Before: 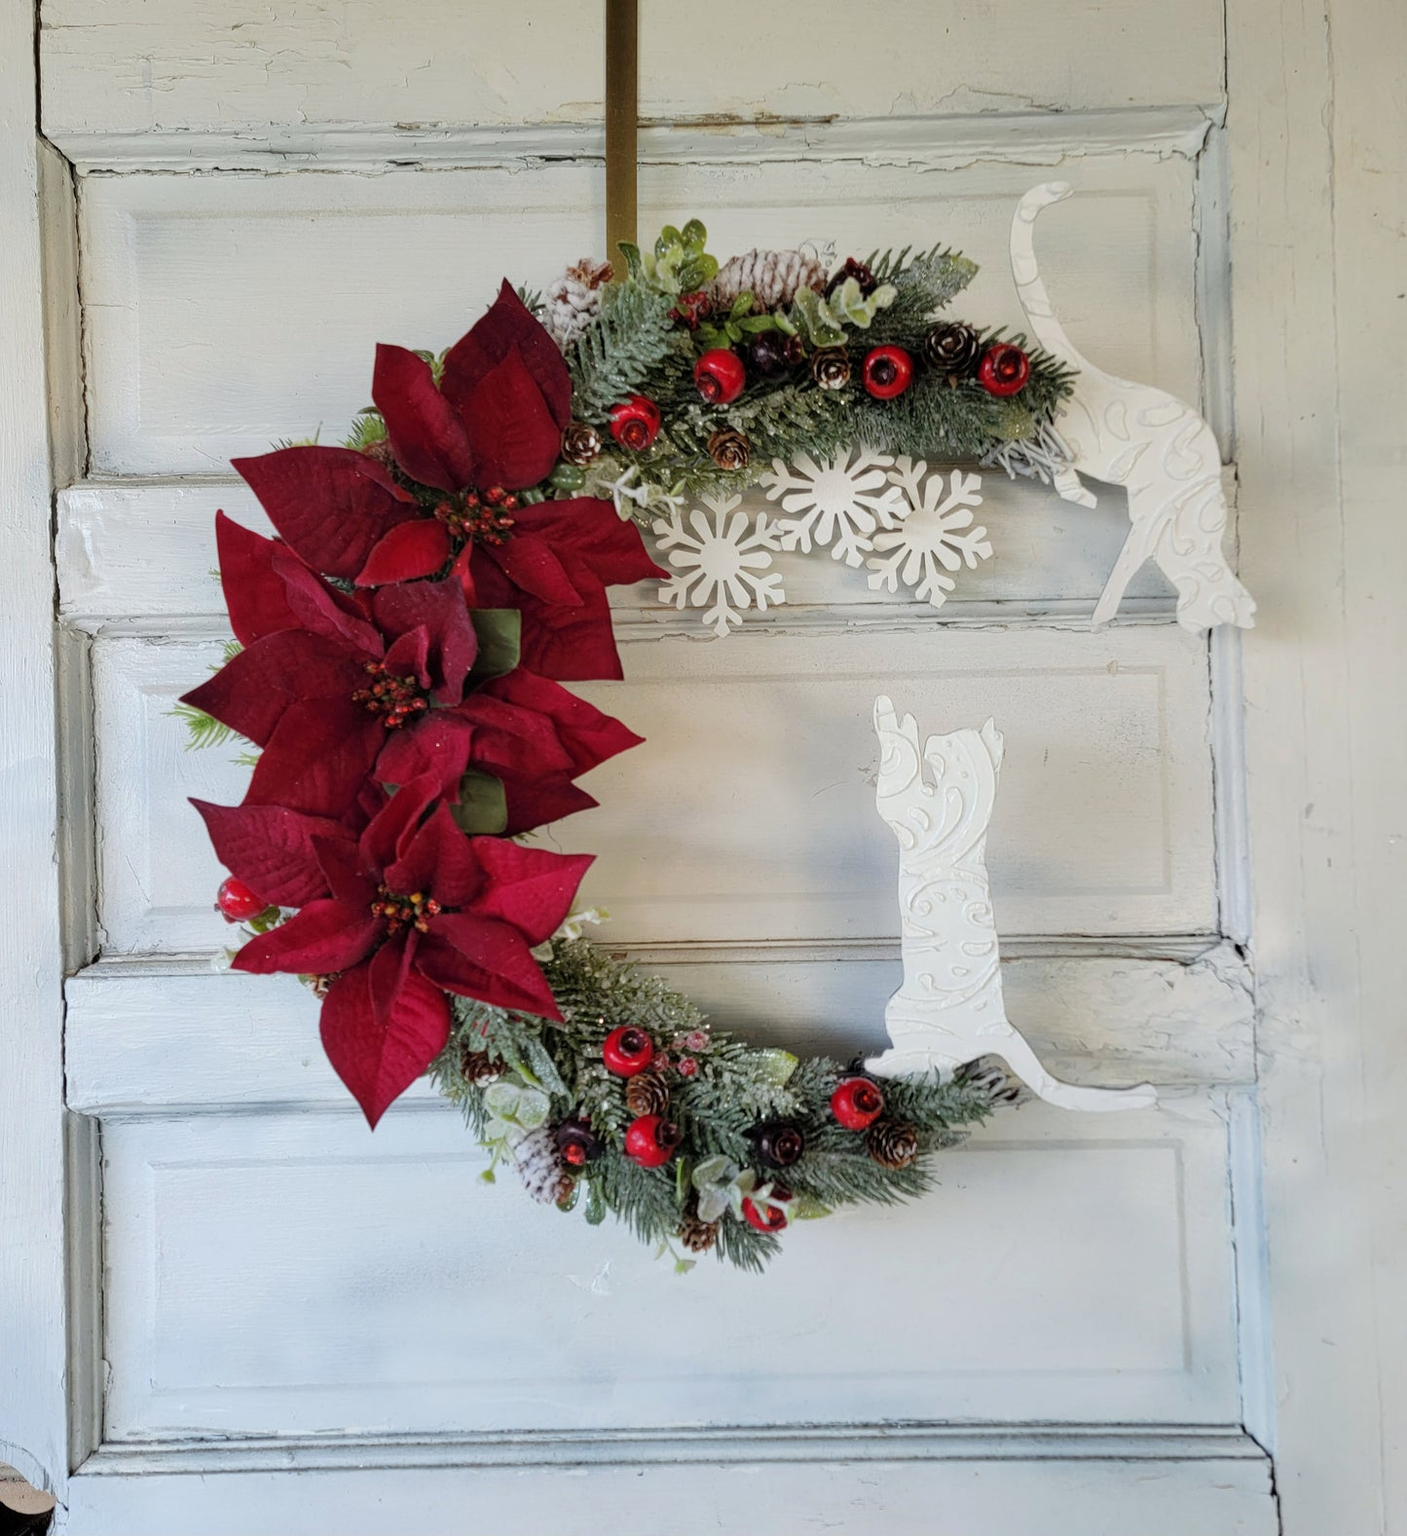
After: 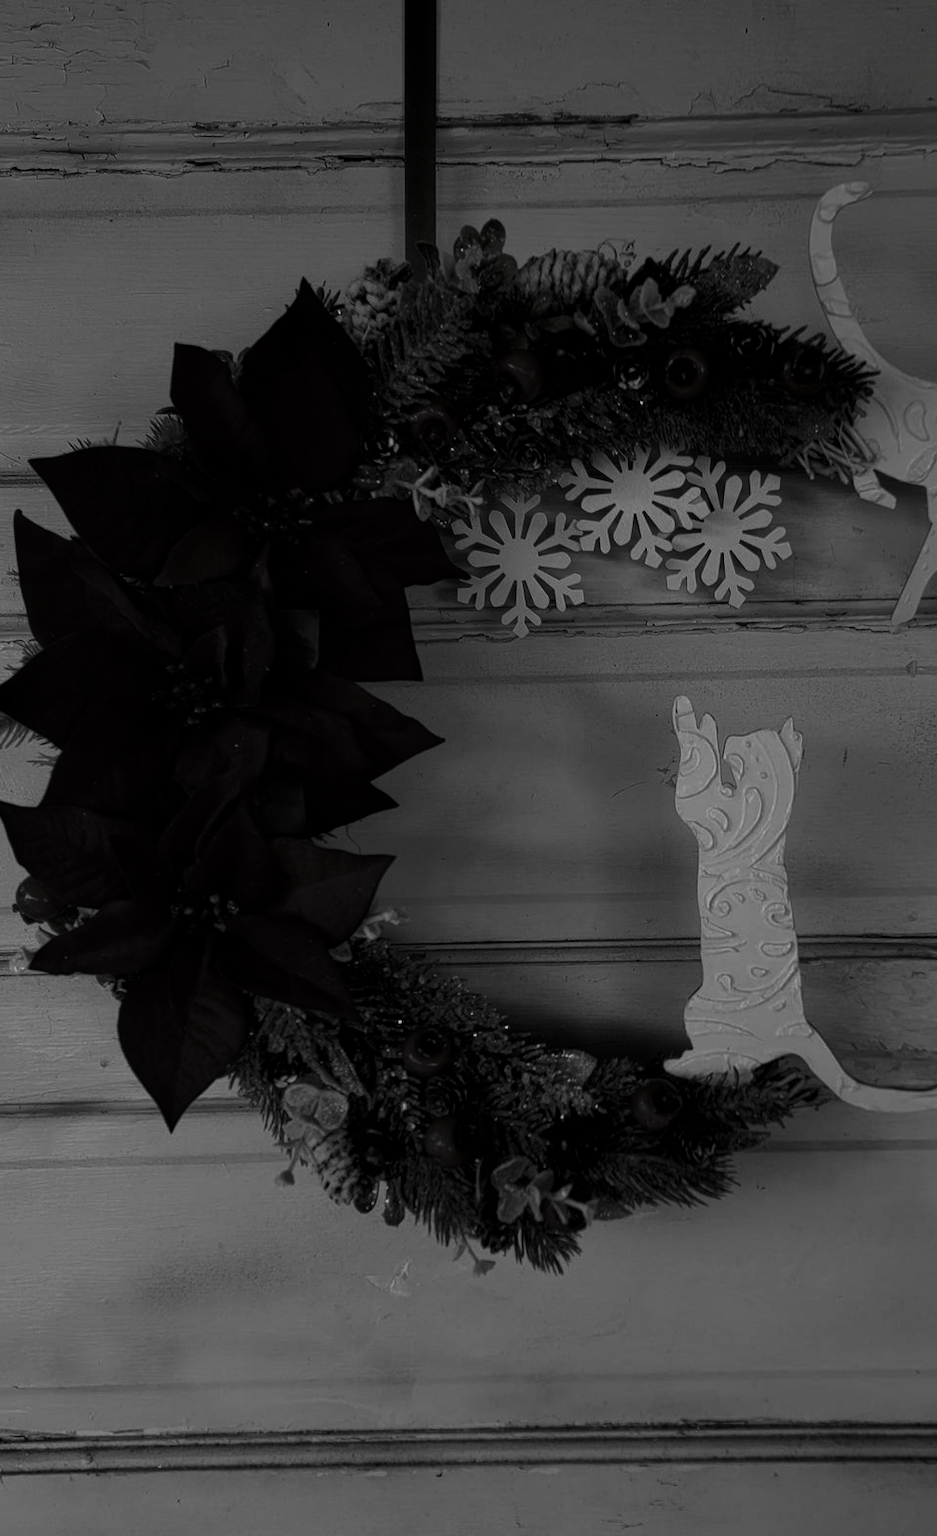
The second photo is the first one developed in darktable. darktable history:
contrast brightness saturation: contrast 0.021, brightness -0.995, saturation -0.986
exposure: exposure -0.345 EV, compensate exposure bias true, compensate highlight preservation false
crop and rotate: left 14.339%, right 19.044%
